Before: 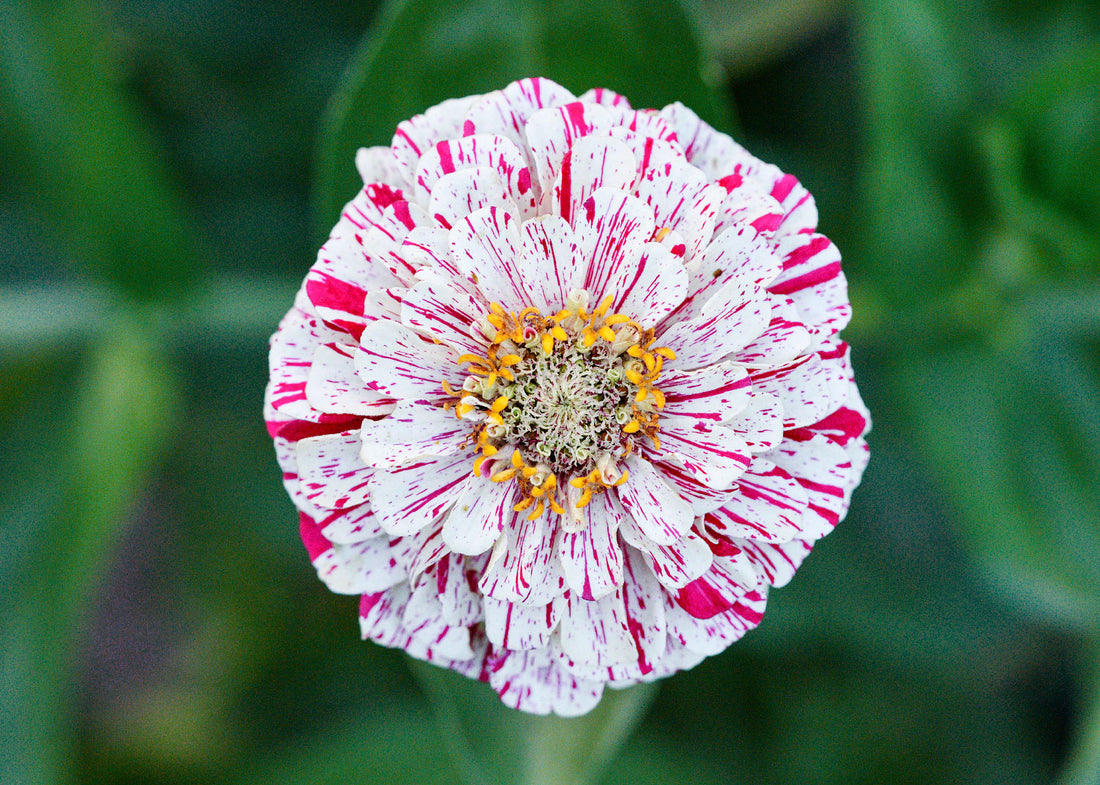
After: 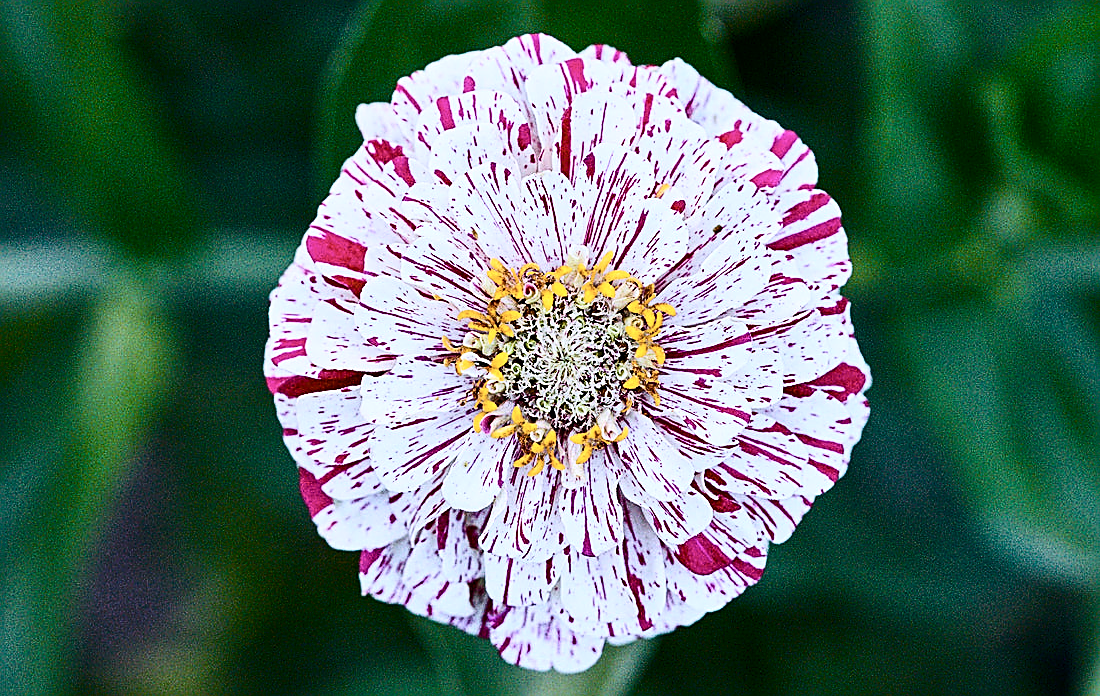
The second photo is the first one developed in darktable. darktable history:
crop and rotate: top 5.609%, bottom 5.609%
contrast brightness saturation: contrast 0.28
color balance rgb: linear chroma grading › global chroma 15%, perceptual saturation grading › global saturation 30%
color calibration: illuminant custom, x 0.368, y 0.373, temperature 4330.32 K
white balance: red 0.984, blue 1.059
sharpen: radius 1.685, amount 1.294
color correction: highlights a* 5.59, highlights b* 5.24, saturation 0.68
